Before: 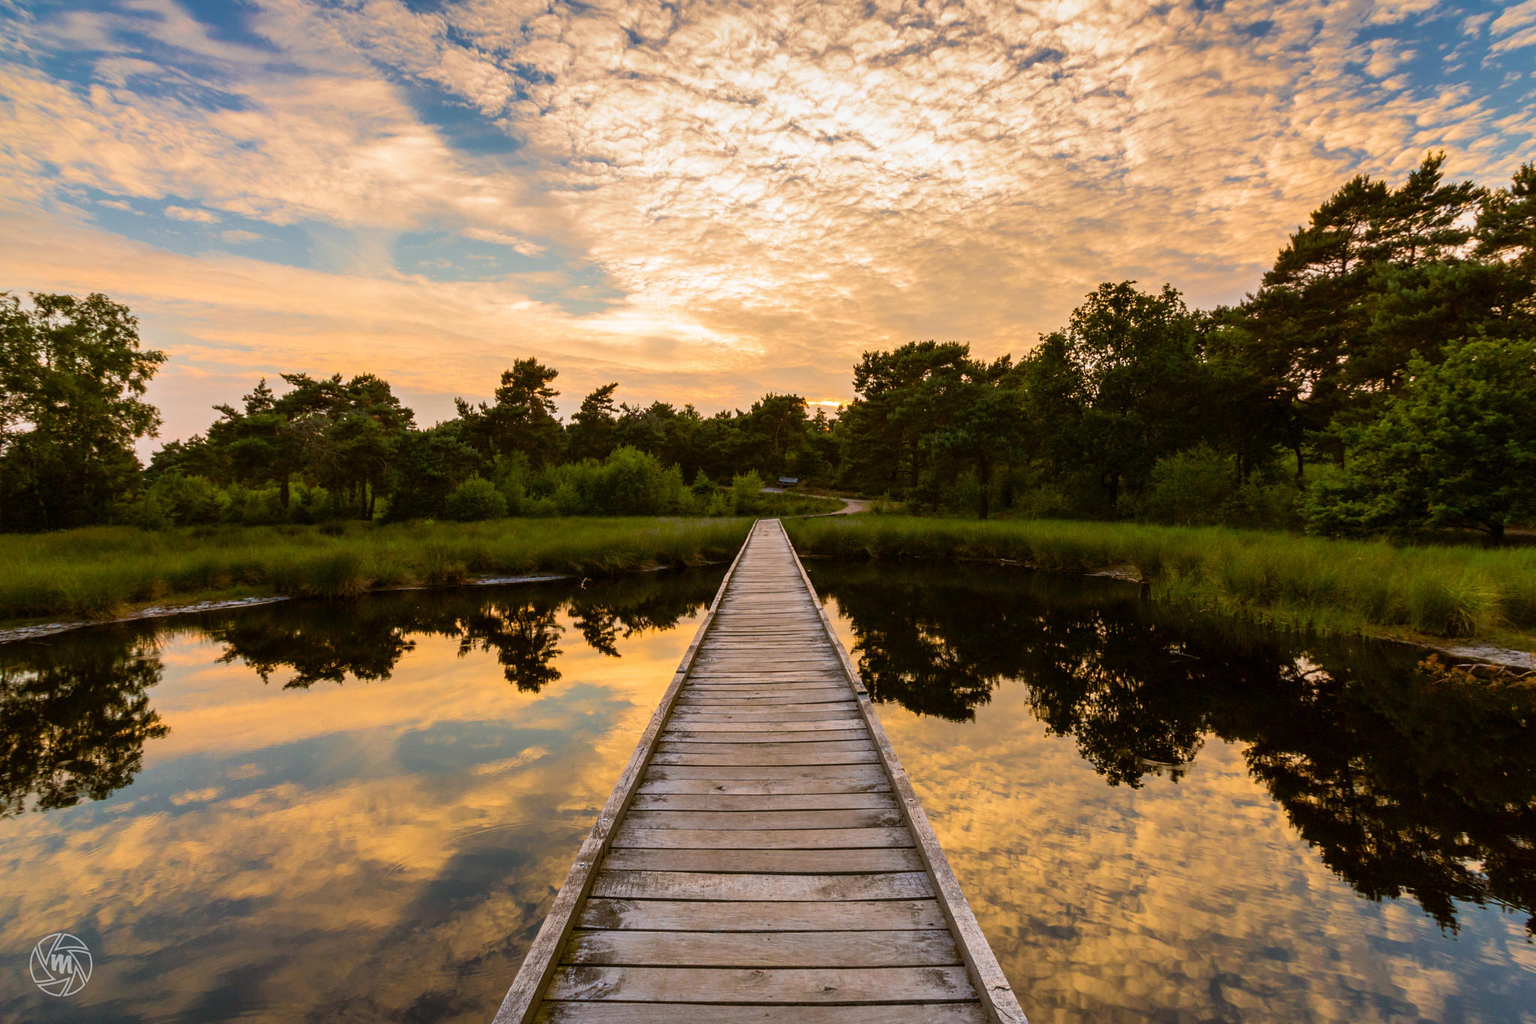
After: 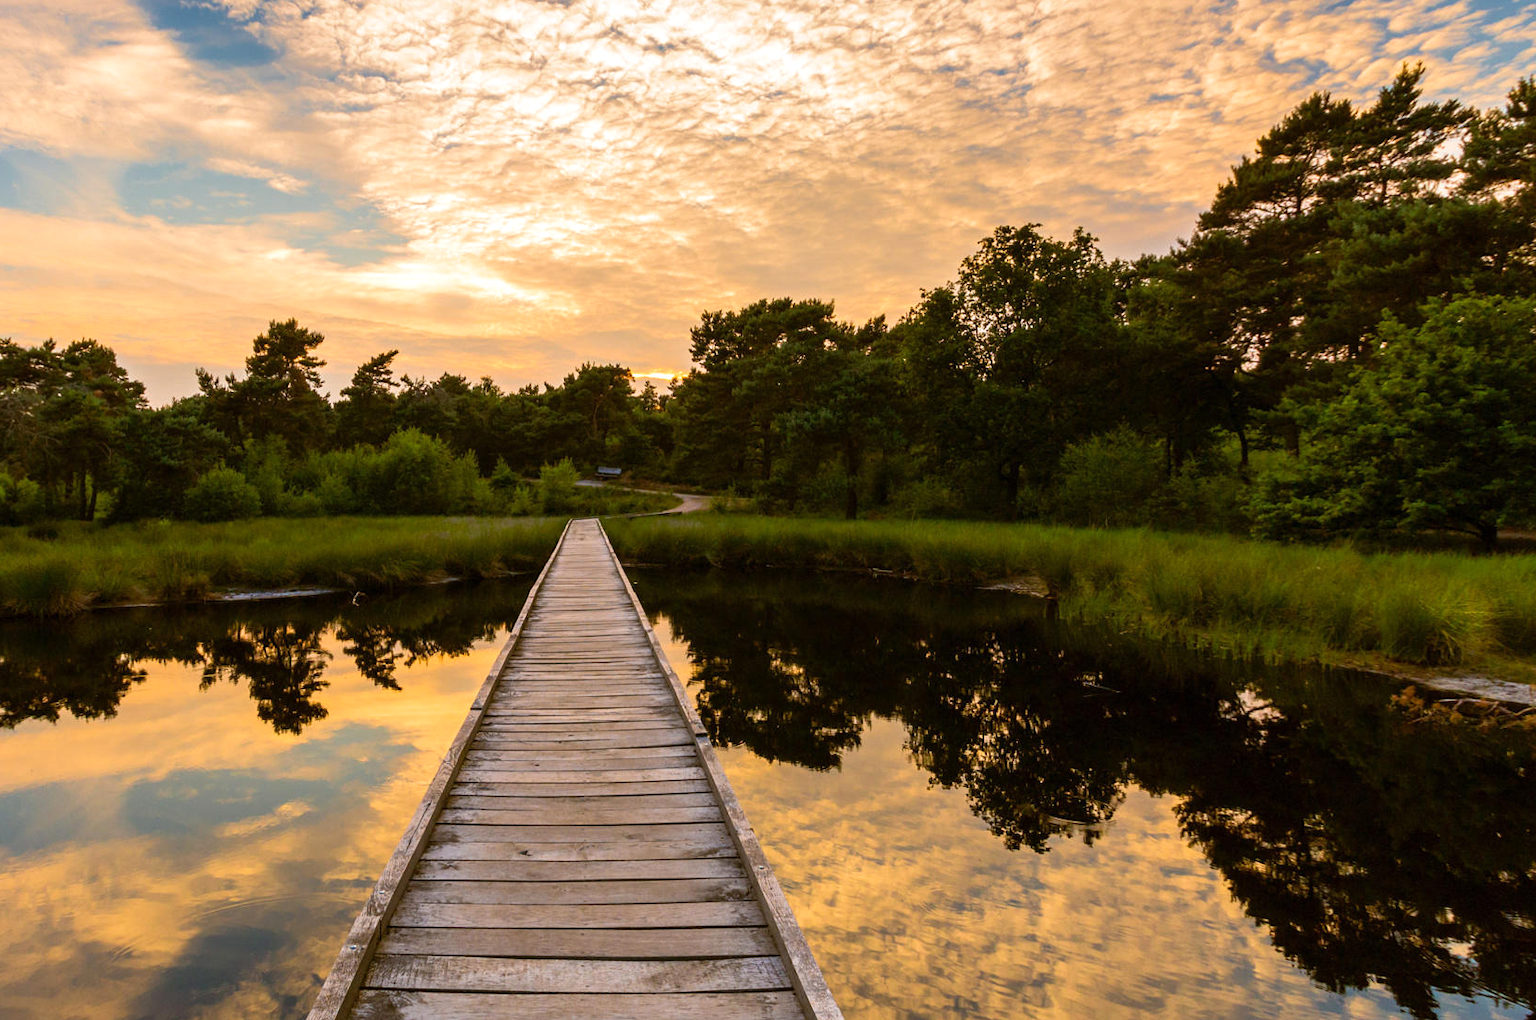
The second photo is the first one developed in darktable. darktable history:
crop: left 19.351%, top 9.877%, right 0.001%, bottom 9.728%
levels: levels [0, 0.48, 0.961]
